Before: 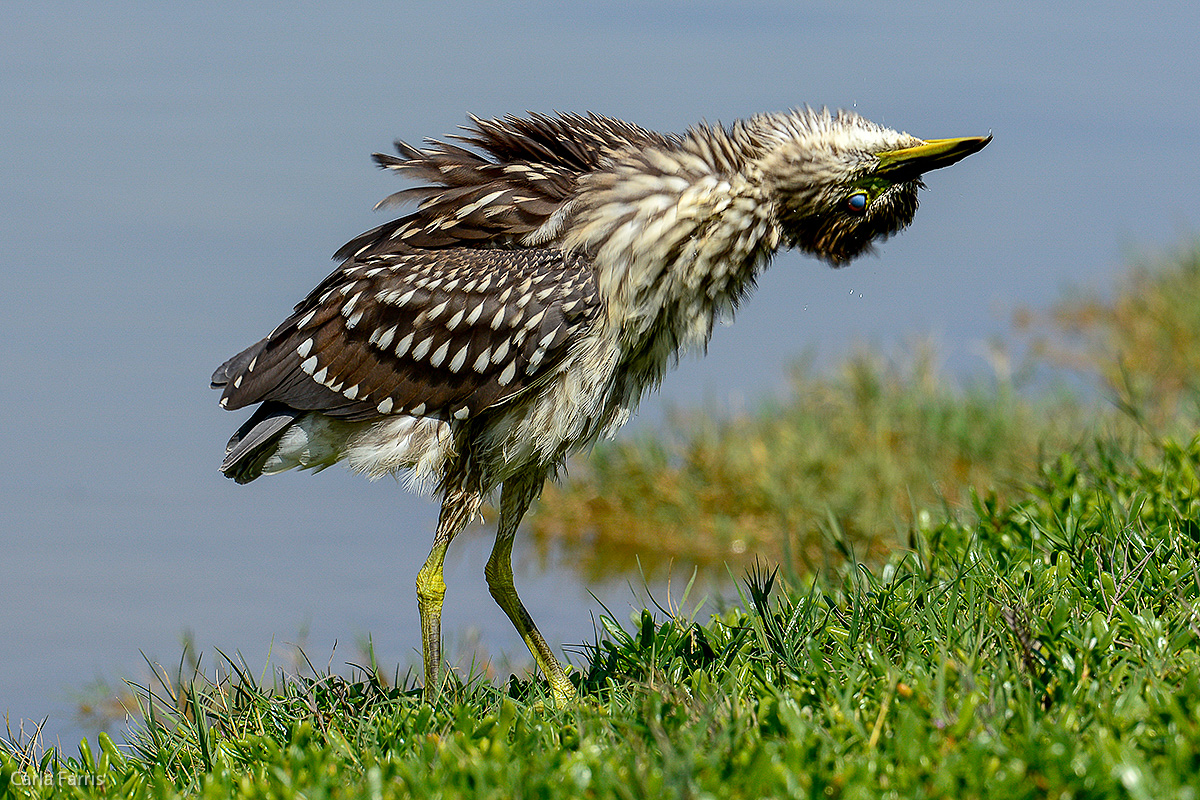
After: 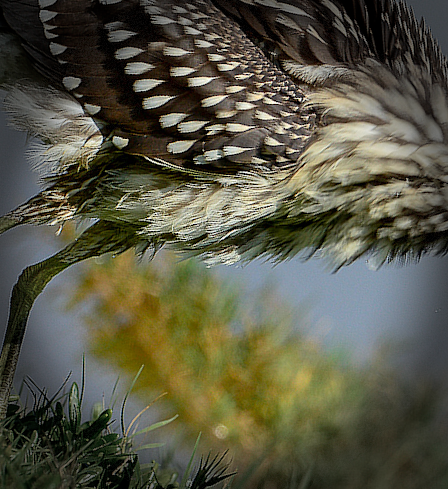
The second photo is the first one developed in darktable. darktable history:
vignetting: fall-off start 65.91%, fall-off radius 39.72%, brightness -0.827, automatic ratio true, width/height ratio 0.675, dithering 8-bit output
crop and rotate: angle -45.07°, top 16.269%, right 0.998%, bottom 11.679%
